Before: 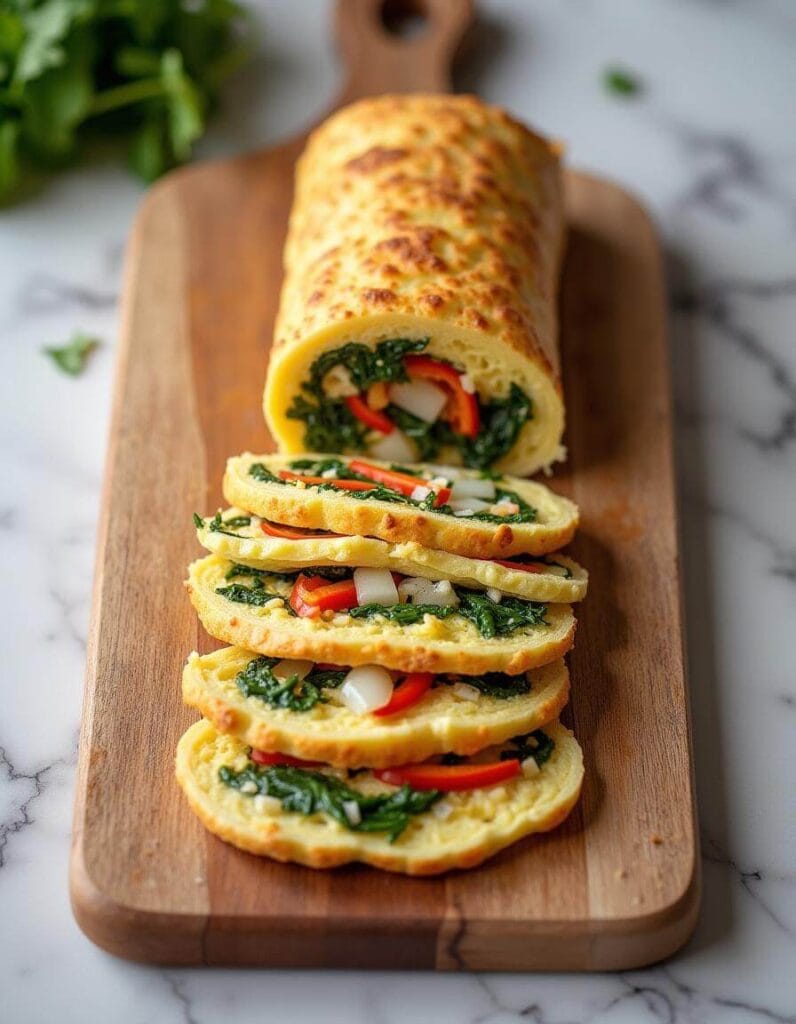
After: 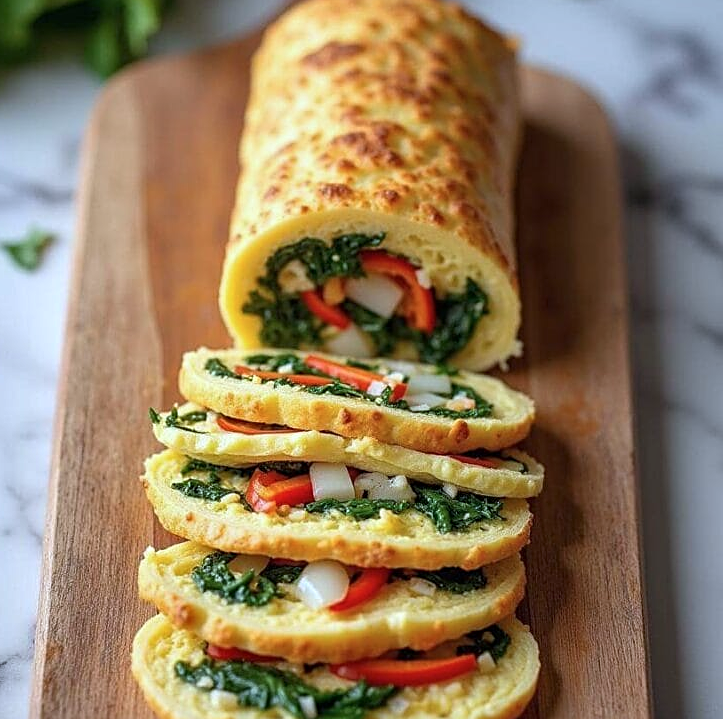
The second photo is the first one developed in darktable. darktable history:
crop: left 5.596%, top 10.314%, right 3.534%, bottom 19.395%
sharpen: on, module defaults
color calibration: x 0.37, y 0.382, temperature 4313.32 K
shadows and highlights: shadows 12, white point adjustment 1.2, soften with gaussian
